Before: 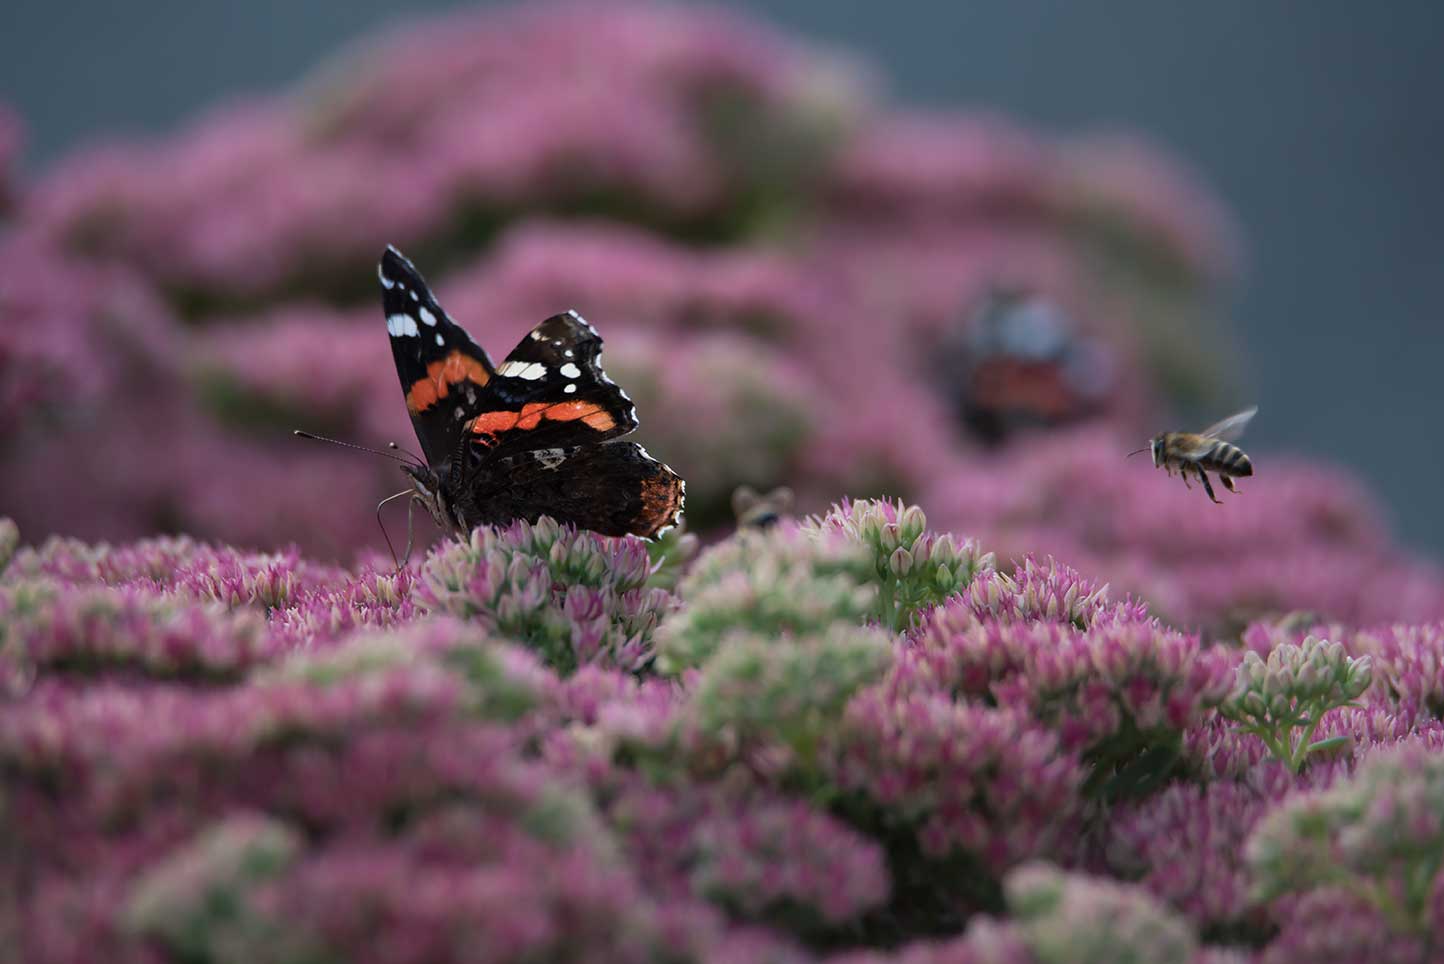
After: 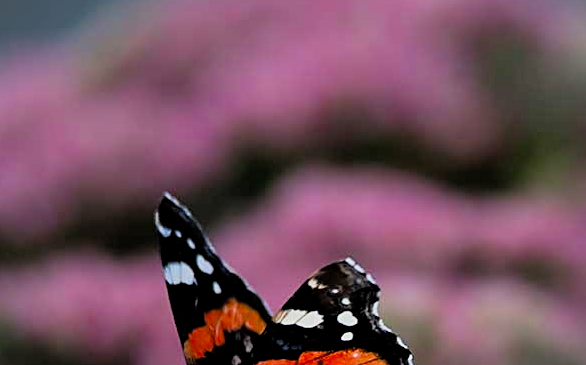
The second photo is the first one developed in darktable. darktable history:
filmic rgb: black relative exposure -7.75 EV, white relative exposure 4.4 EV, threshold 3 EV, target black luminance 0%, hardness 3.76, latitude 50.51%, contrast 1.074, highlights saturation mix 10%, shadows ↔ highlights balance -0.22%, color science v4 (2020), enable highlight reconstruction true
tone equalizer: on, module defaults
crop: left 15.452%, top 5.459%, right 43.956%, bottom 56.62%
sharpen: on, module defaults
exposure: exposure 0.161 EV, compensate highlight preservation false
vignetting: fall-off start 100%, brightness -0.282, width/height ratio 1.31
